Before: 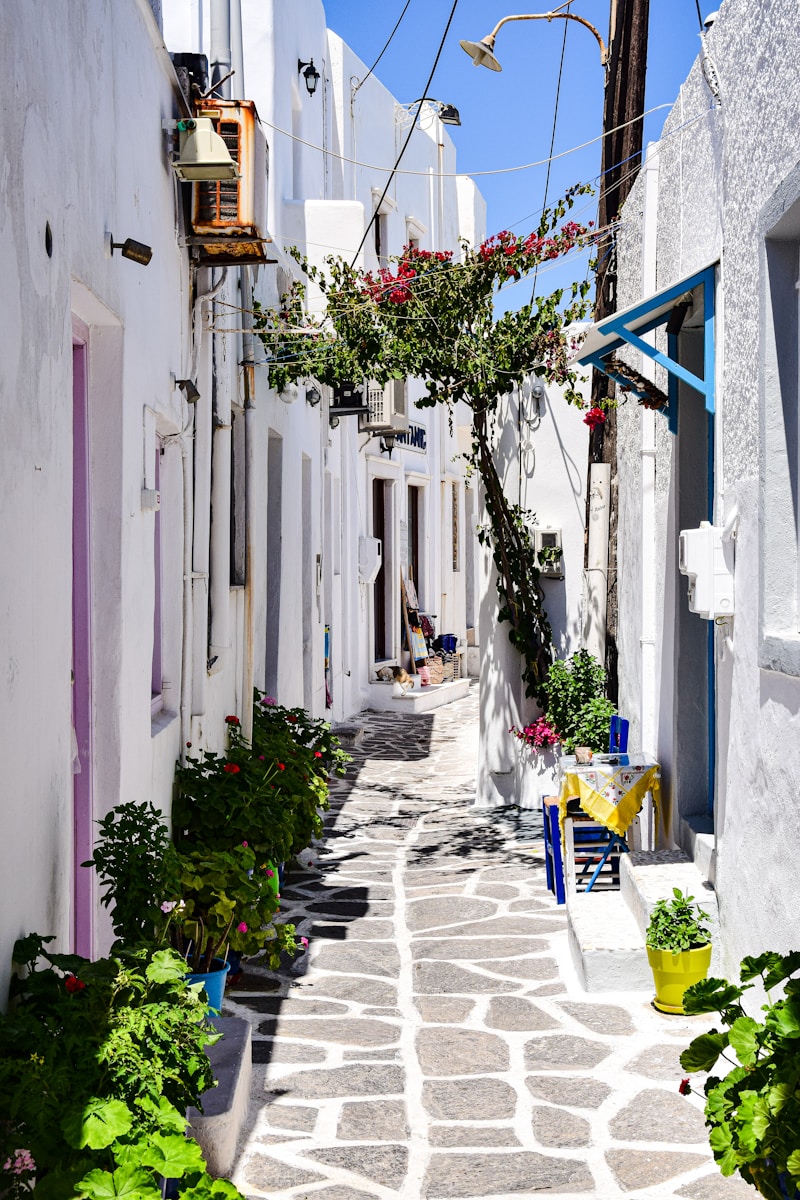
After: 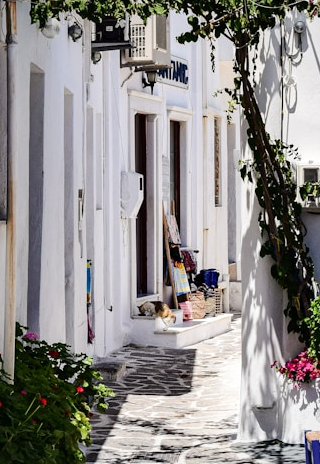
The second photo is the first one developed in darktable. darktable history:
vignetting: brightness -0.191, saturation -0.298
crop: left 29.857%, top 30.49%, right 29.959%, bottom 29.576%
